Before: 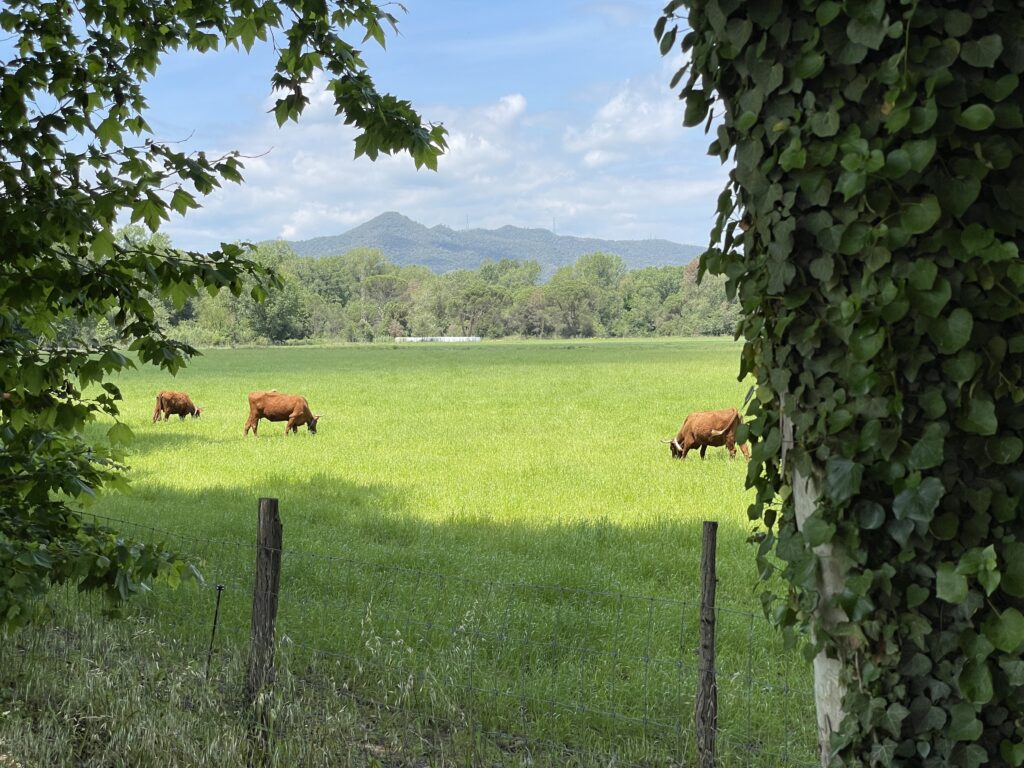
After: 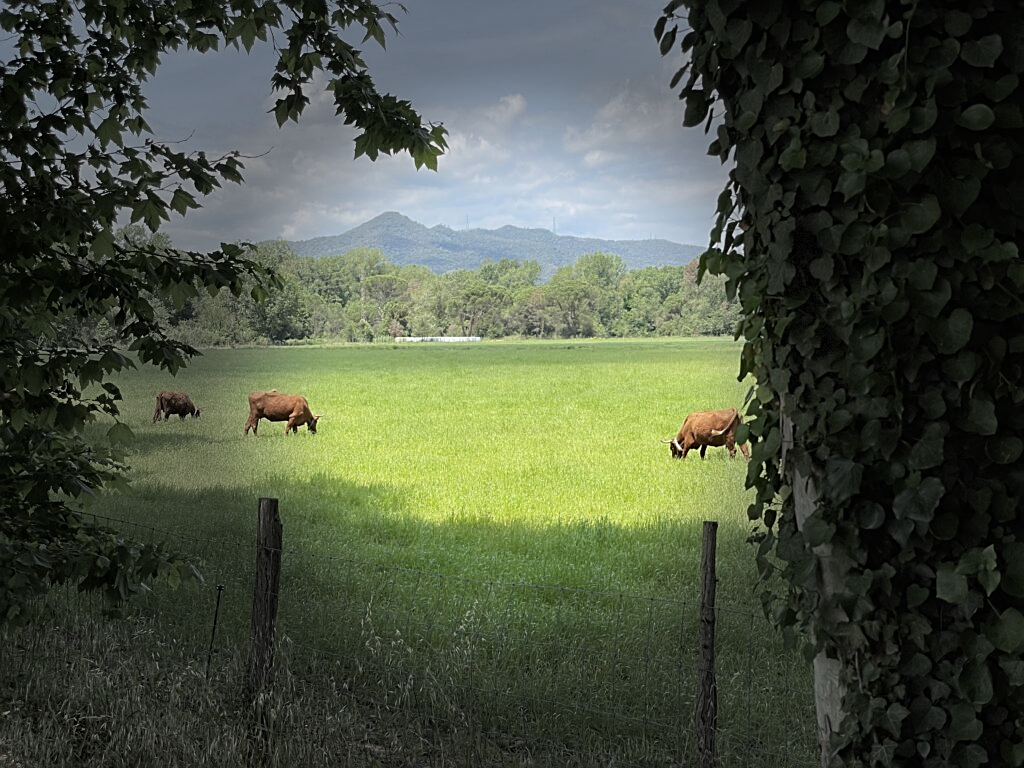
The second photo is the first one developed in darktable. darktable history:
sharpen: on, module defaults
vignetting: fall-off start 31.07%, fall-off radius 34.04%, brightness -0.713, saturation -0.483, dithering 8-bit output, unbound false
